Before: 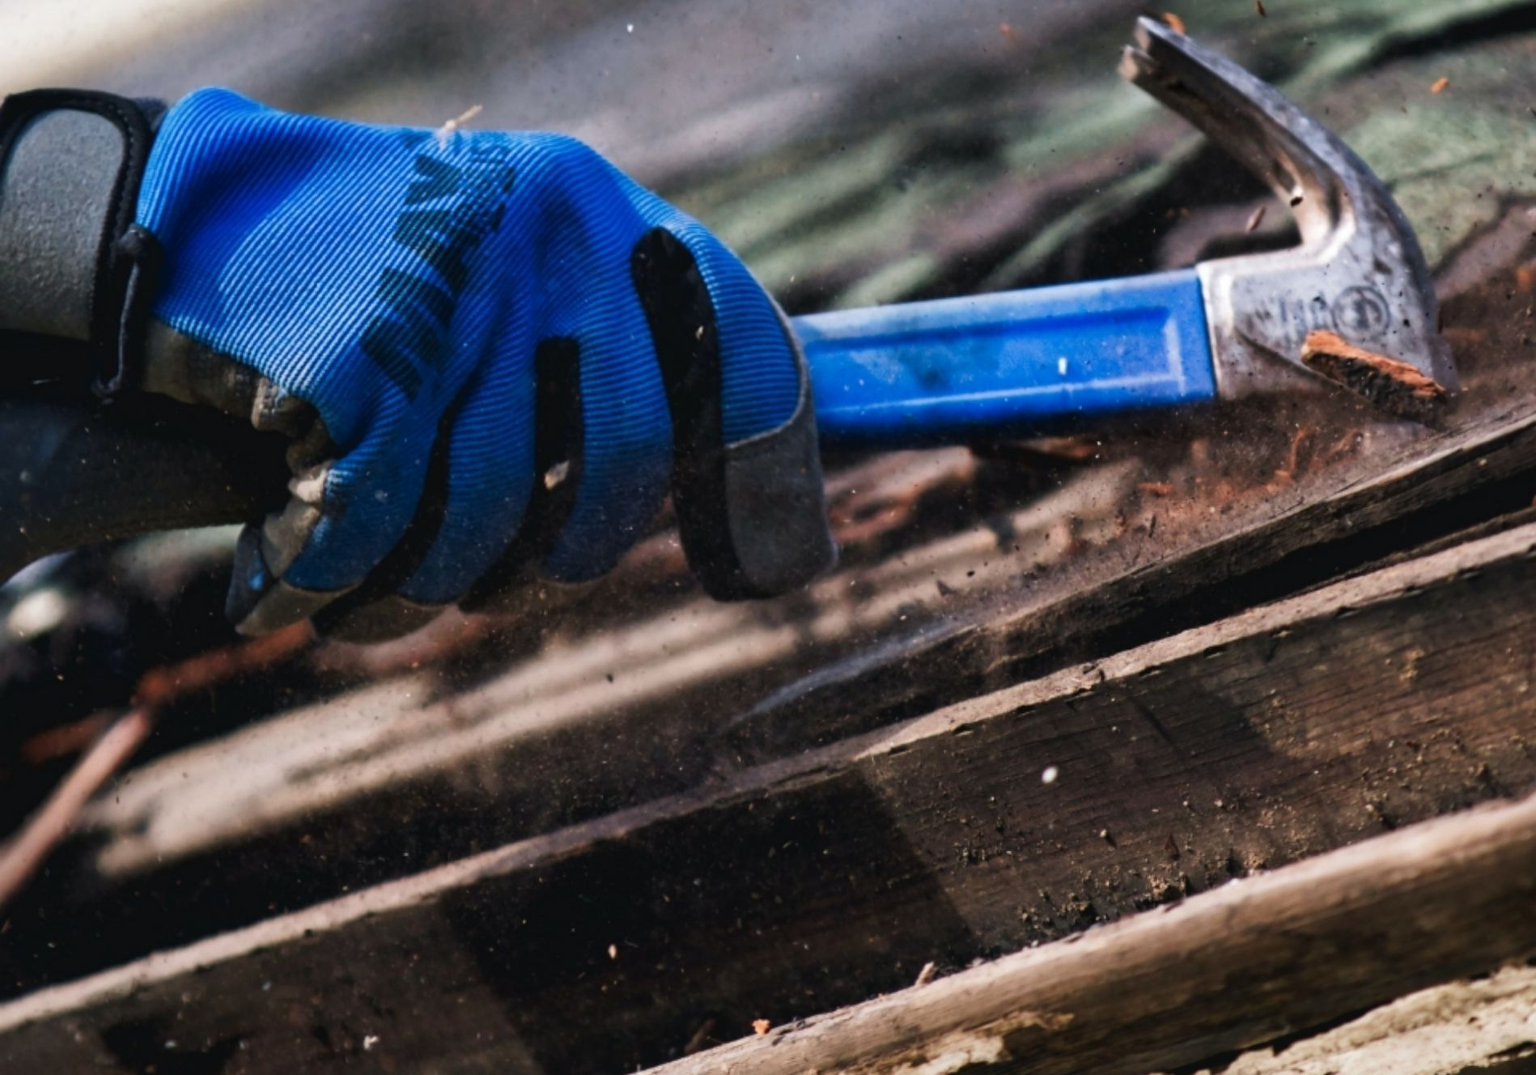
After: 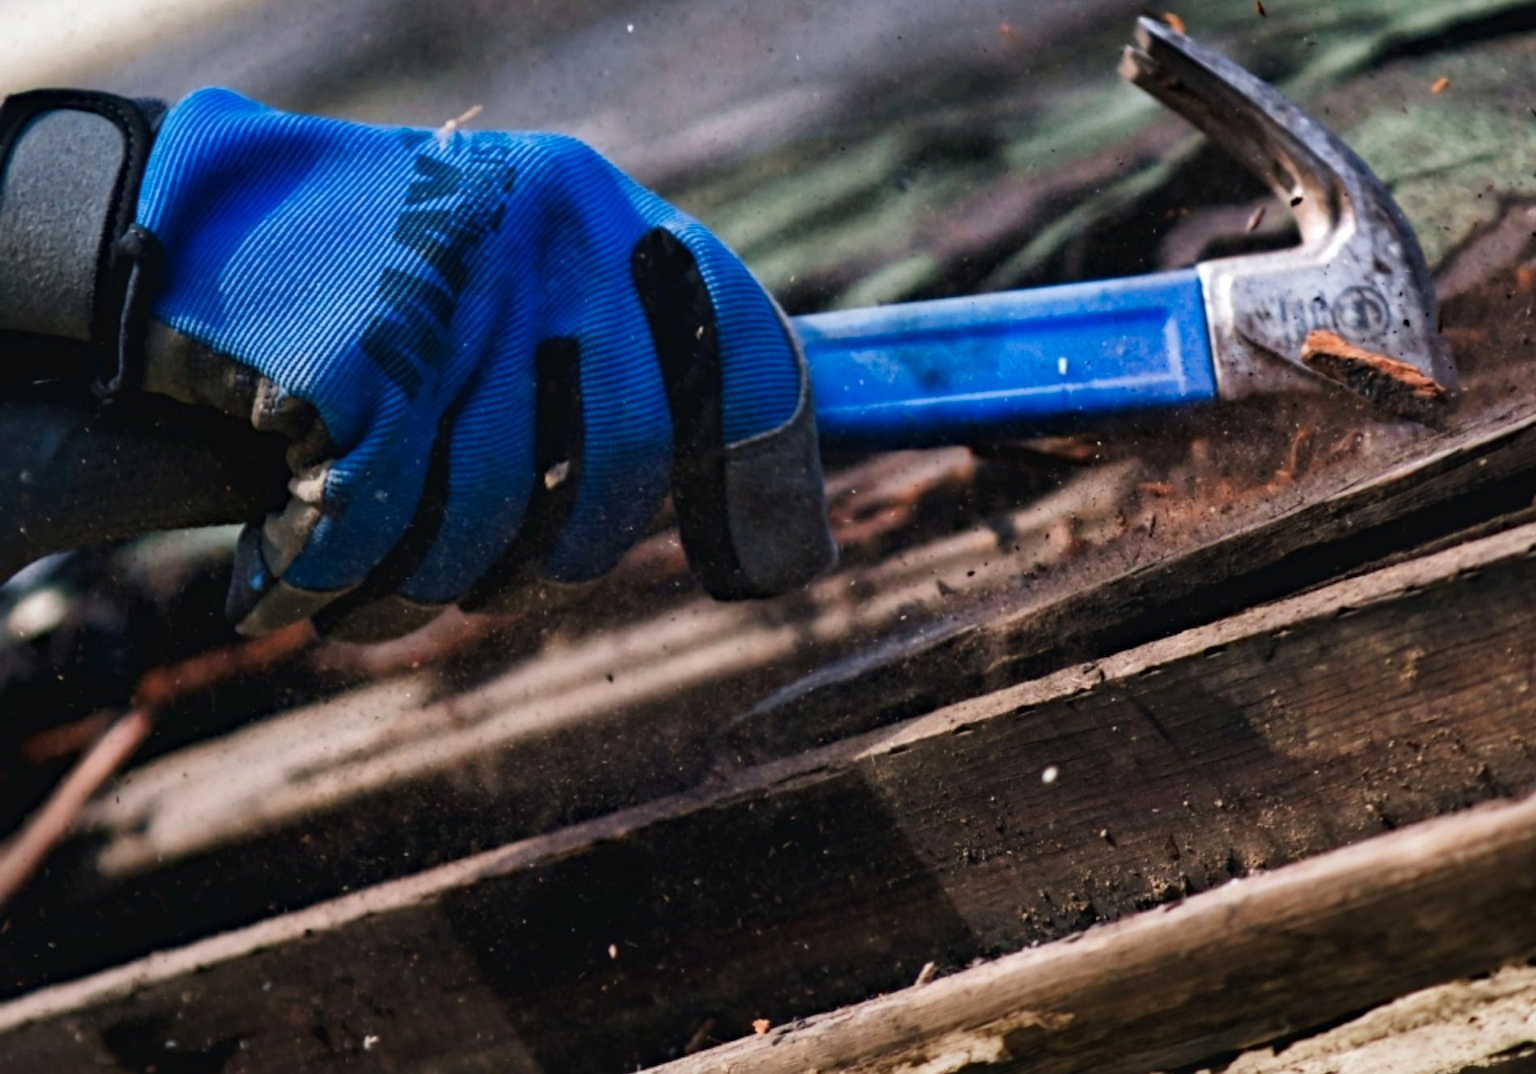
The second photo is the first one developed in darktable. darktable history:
haze removal: compatibility mode true, adaptive false
color correction: highlights a* -0.182, highlights b* -0.124
